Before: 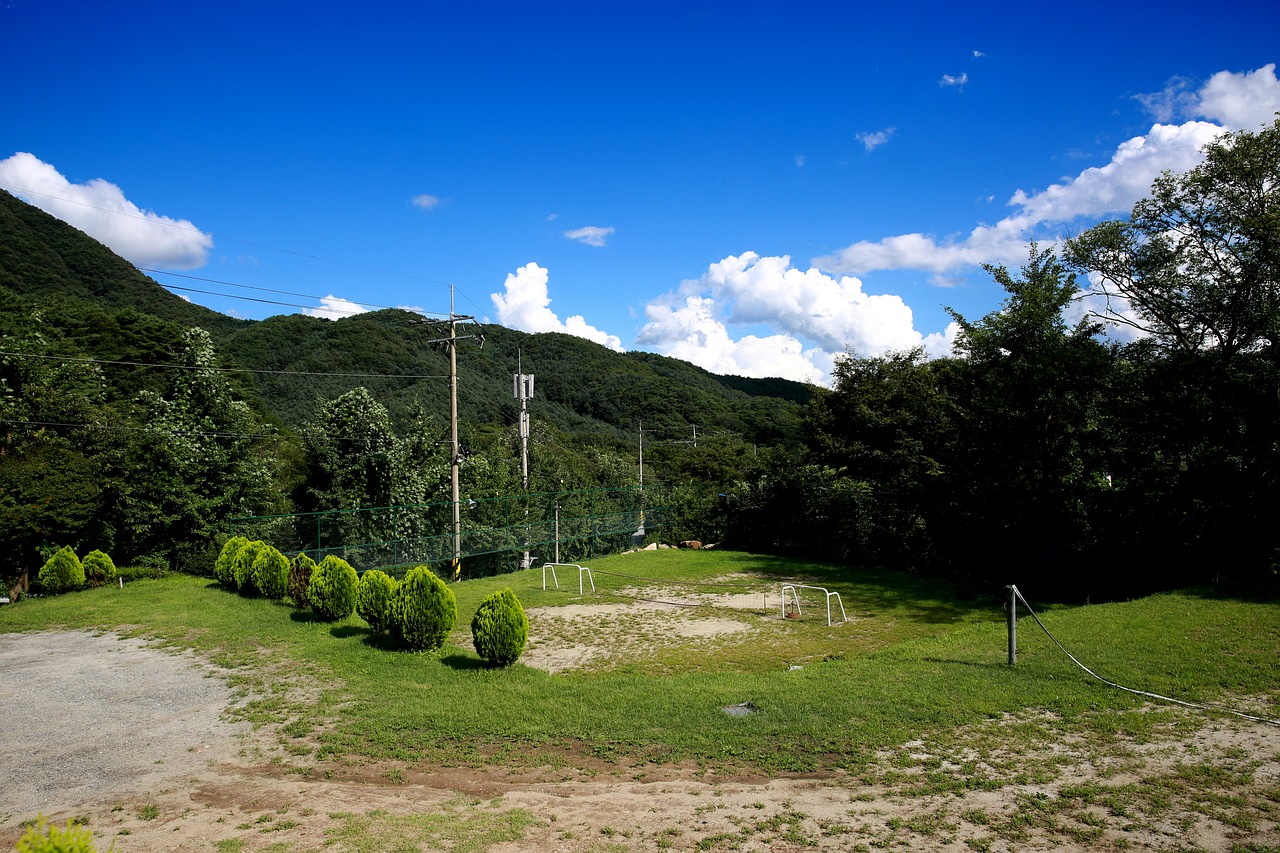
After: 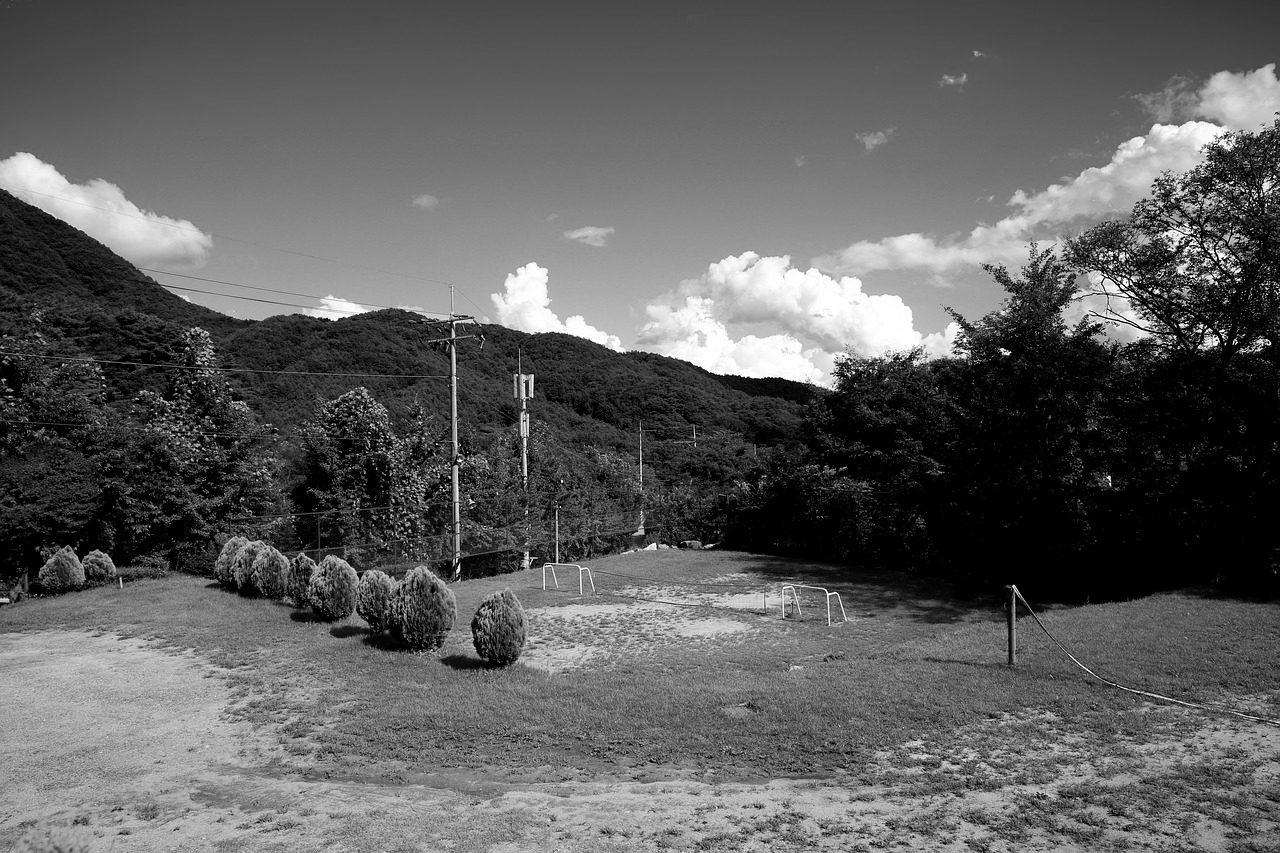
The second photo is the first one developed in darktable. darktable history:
monochrome: on, module defaults
exposure: black level correction 0.001, compensate highlight preservation false
